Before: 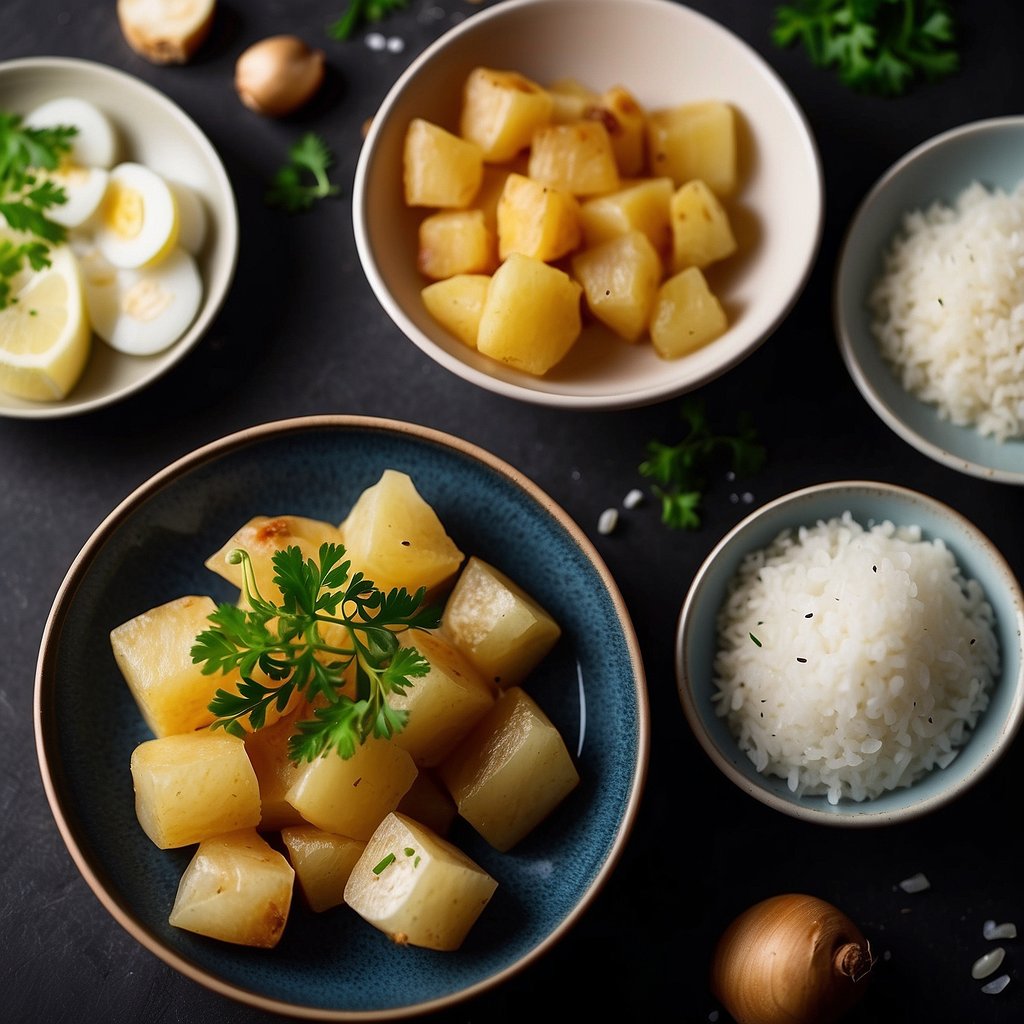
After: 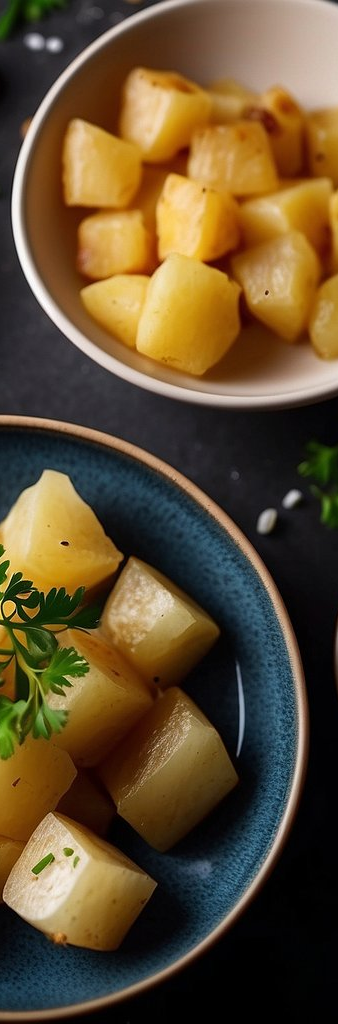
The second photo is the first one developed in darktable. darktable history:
crop: left 33.394%, right 33.593%
